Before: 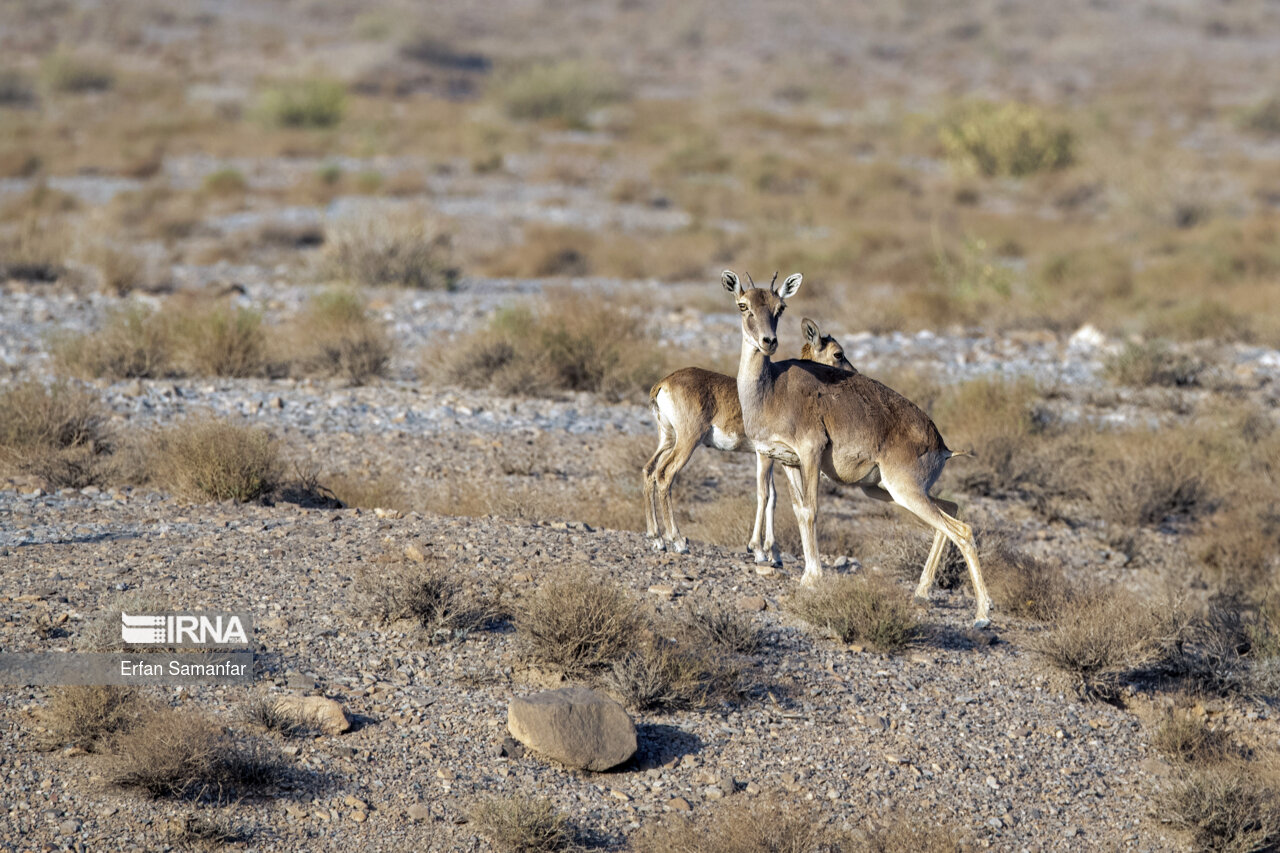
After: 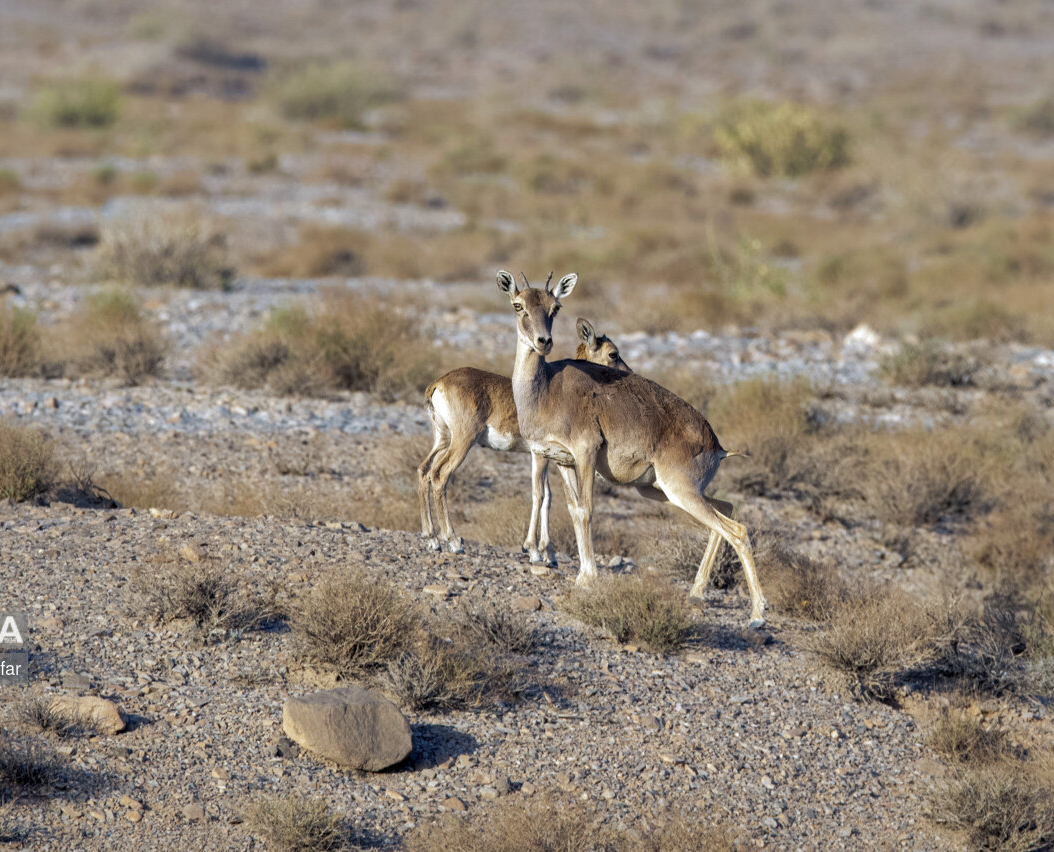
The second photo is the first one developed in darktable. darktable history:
shadows and highlights: on, module defaults
crop: left 17.582%, bottom 0.031%
